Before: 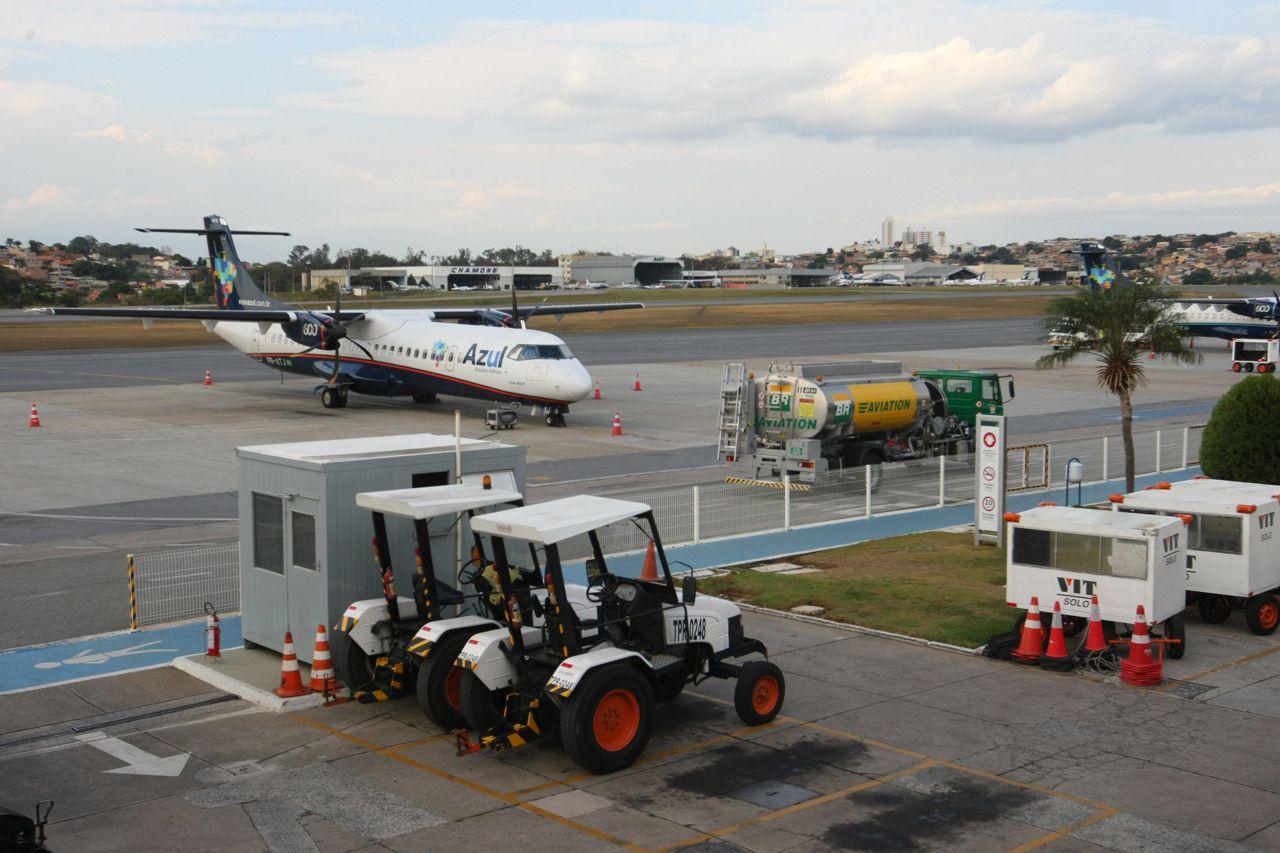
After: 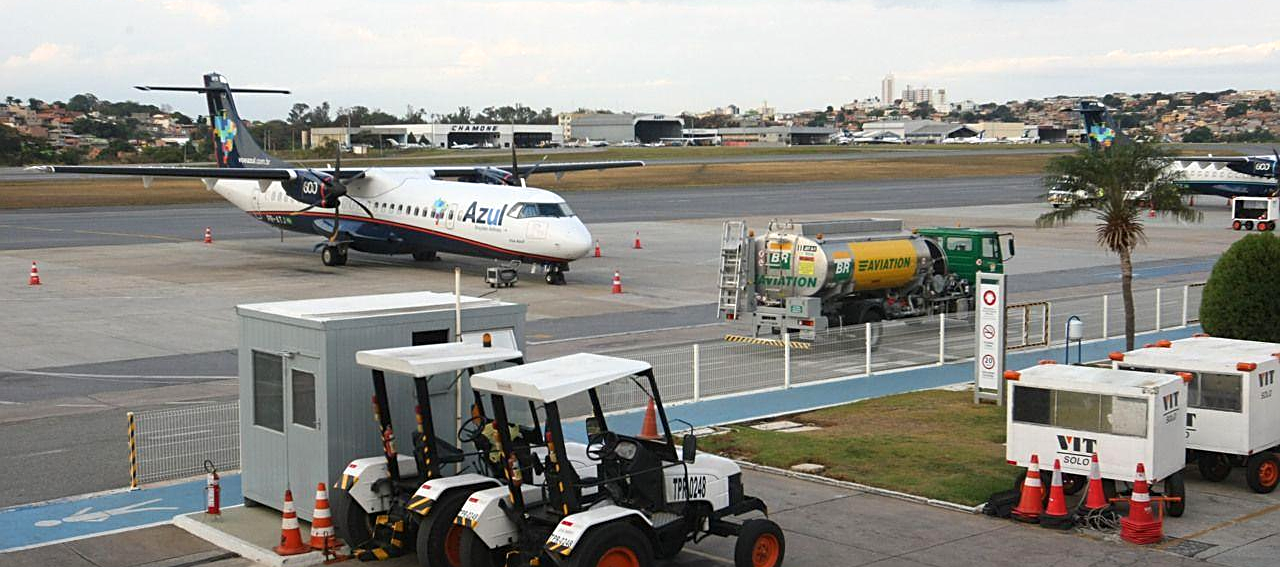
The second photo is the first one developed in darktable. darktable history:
crop: top 16.727%, bottom 16.727%
exposure: exposure 0.375 EV, compensate highlight preservation false
sharpen: on, module defaults
color correction: saturation 0.99
